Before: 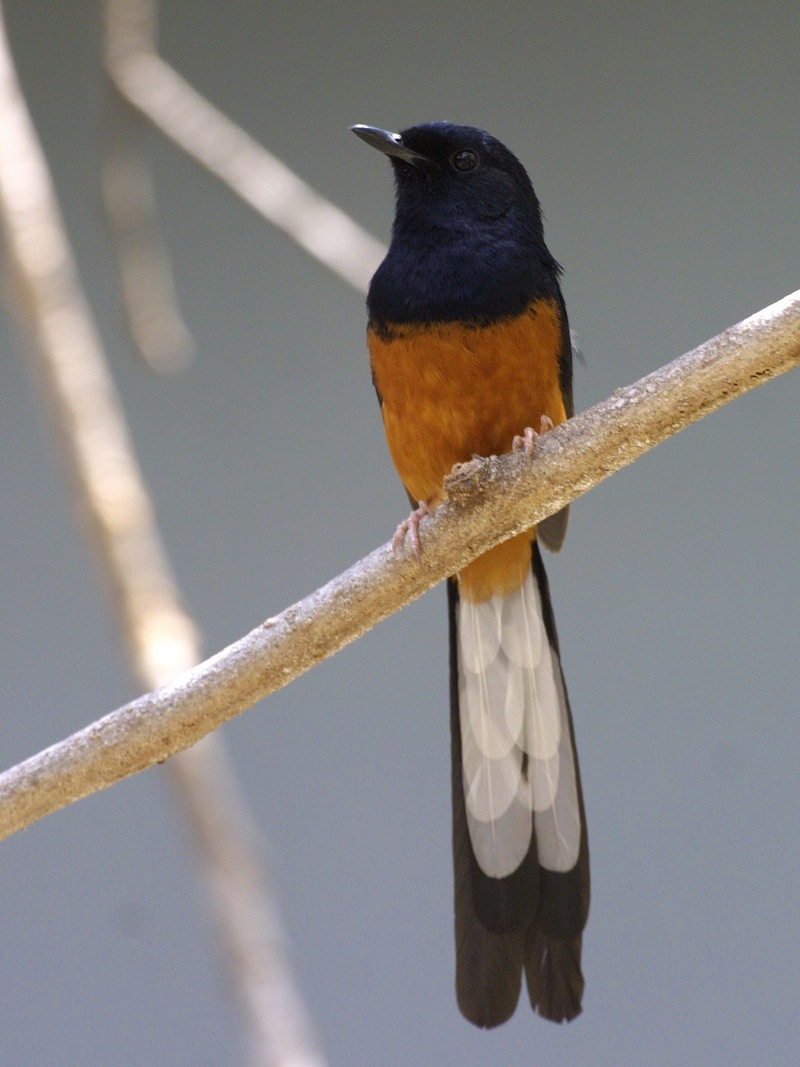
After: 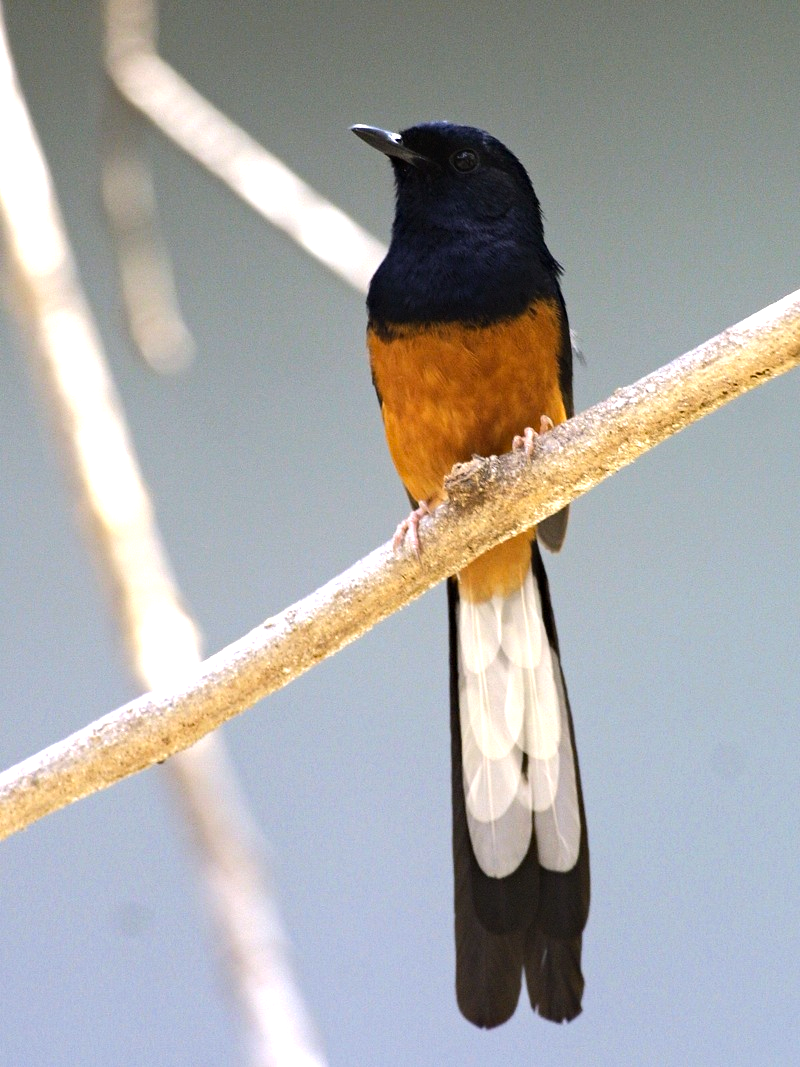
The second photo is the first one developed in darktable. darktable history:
haze removal: compatibility mode true, adaptive false
contrast equalizer: octaves 7, y [[0.6 ×6], [0.55 ×6], [0 ×6], [0 ×6], [0 ×6]], mix -0.2
exposure: black level correction 0.001, exposure 0.5 EV, compensate exposure bias true, compensate highlight preservation false
tone equalizer: -8 EV -0.75 EV, -7 EV -0.7 EV, -6 EV -0.6 EV, -5 EV -0.4 EV, -3 EV 0.4 EV, -2 EV 0.6 EV, -1 EV 0.7 EV, +0 EV 0.75 EV, edges refinement/feathering 500, mask exposure compensation -1.57 EV, preserve details no
